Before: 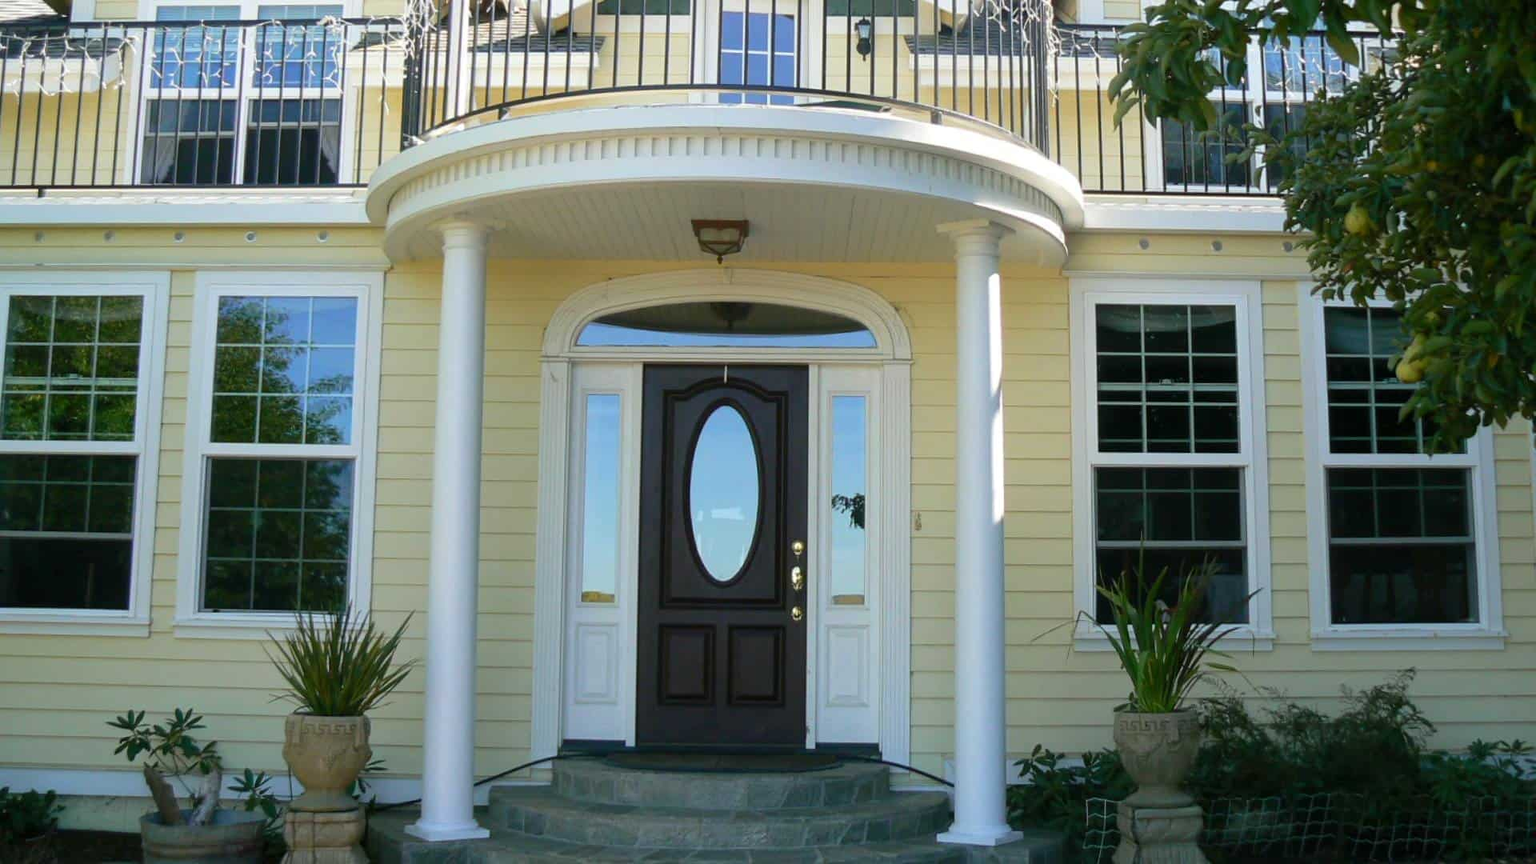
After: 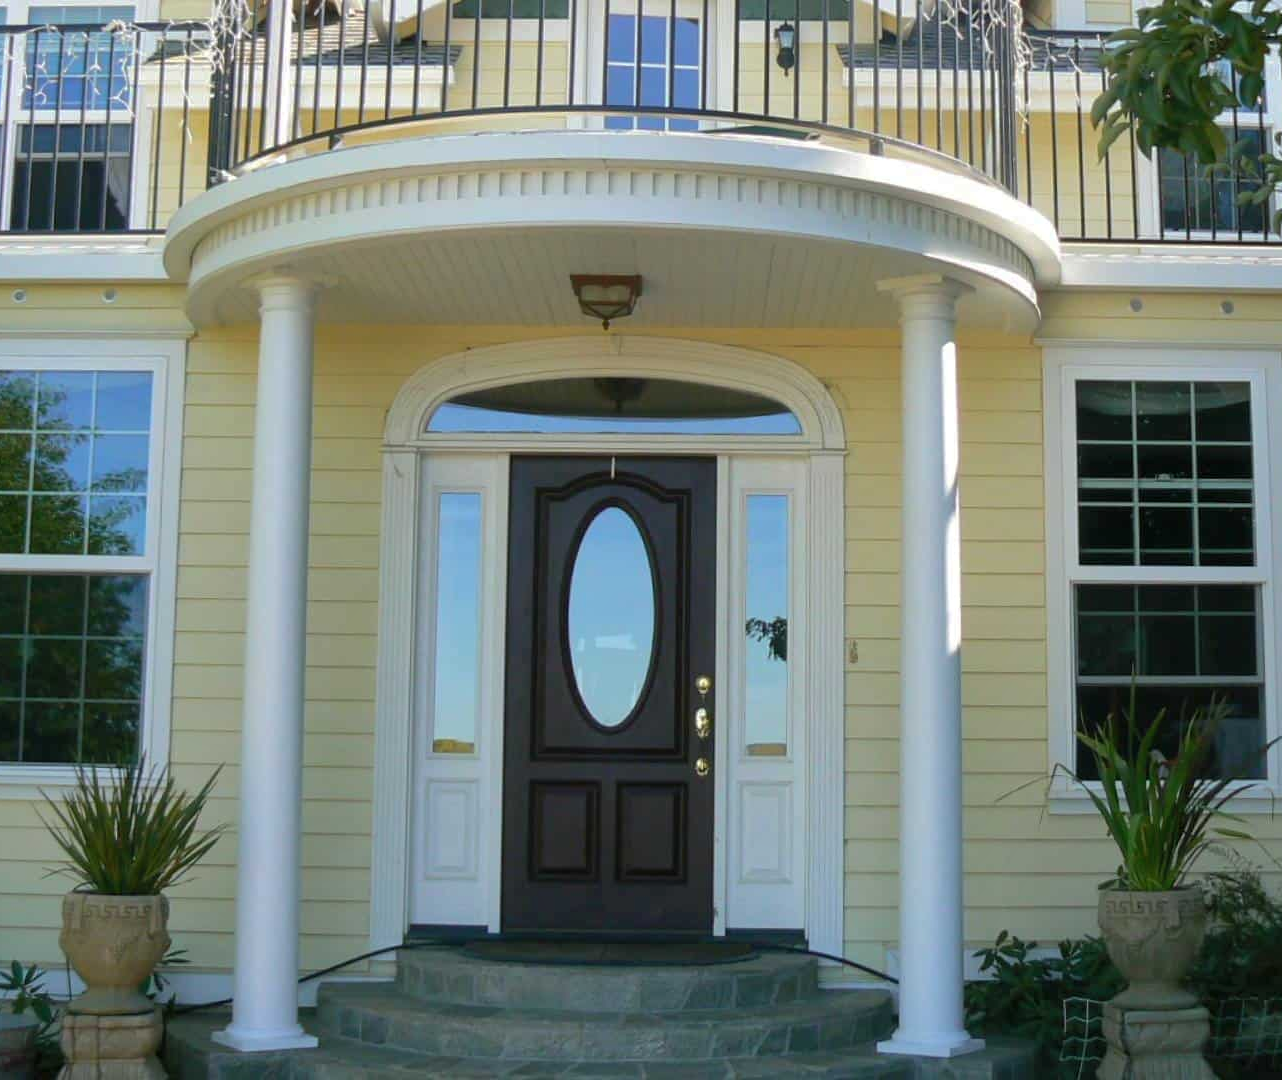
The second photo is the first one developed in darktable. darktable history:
shadows and highlights: shadows 29.83
crop and rotate: left 15.327%, right 17.872%
